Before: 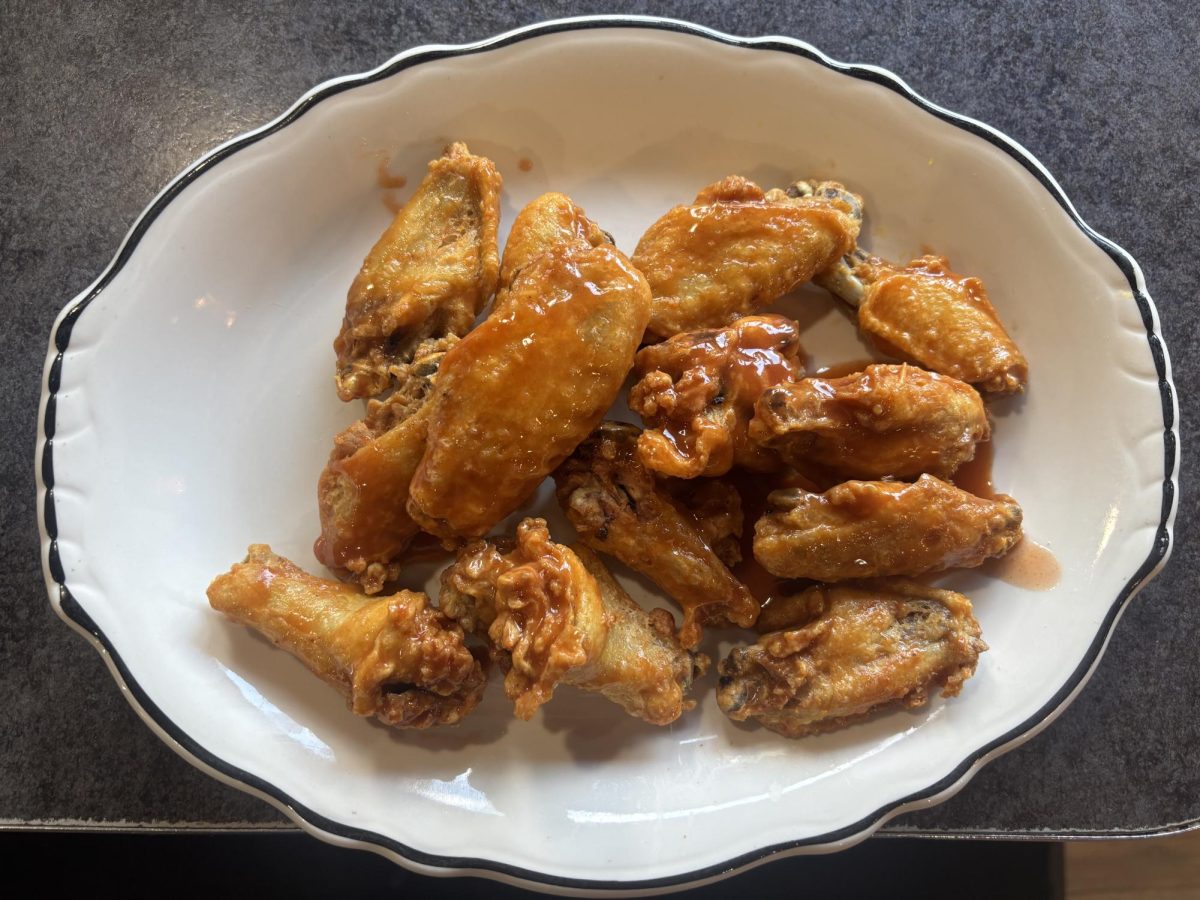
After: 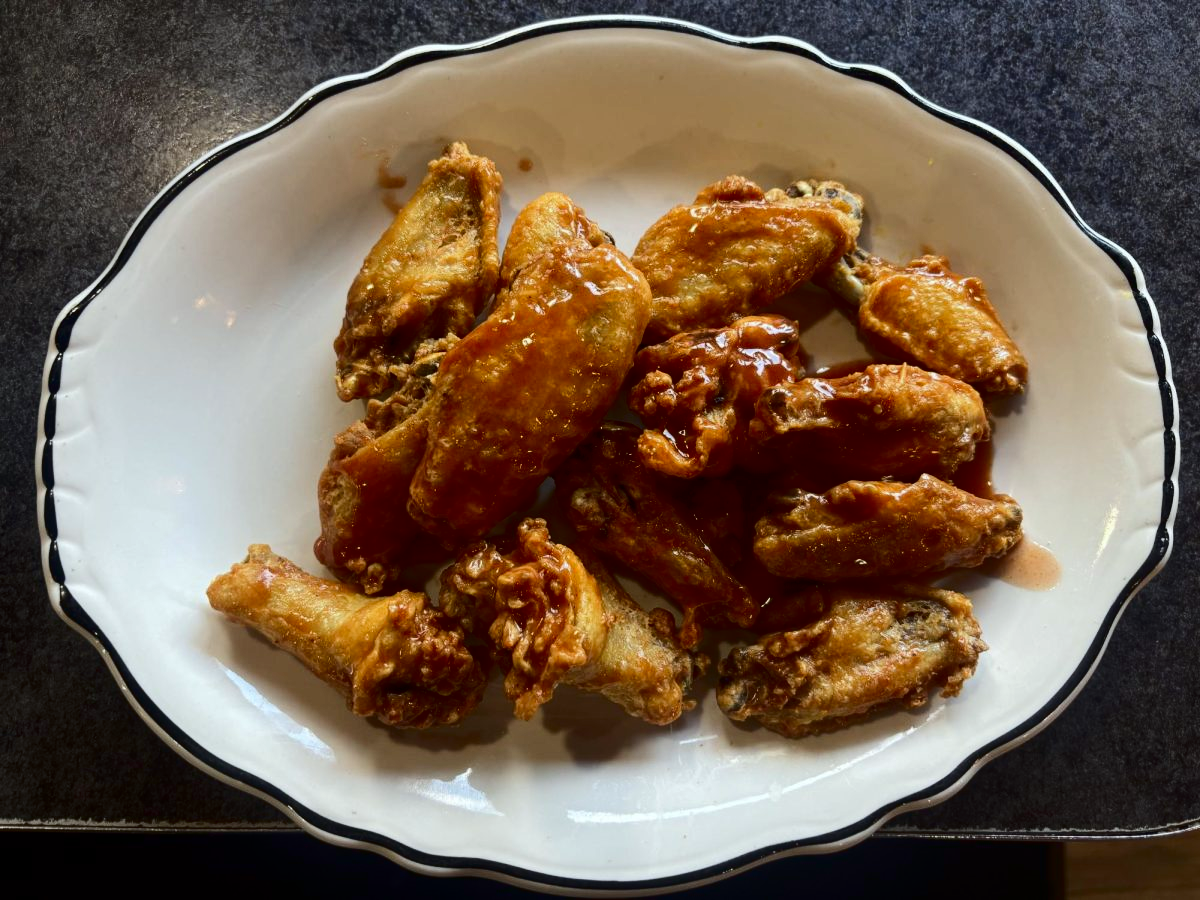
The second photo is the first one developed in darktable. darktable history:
white balance: red 0.978, blue 0.999
contrast brightness saturation: contrast 0.24, brightness -0.24, saturation 0.14
base curve: curves: ch0 [(0, 0) (0.235, 0.266) (0.503, 0.496) (0.786, 0.72) (1, 1)]
